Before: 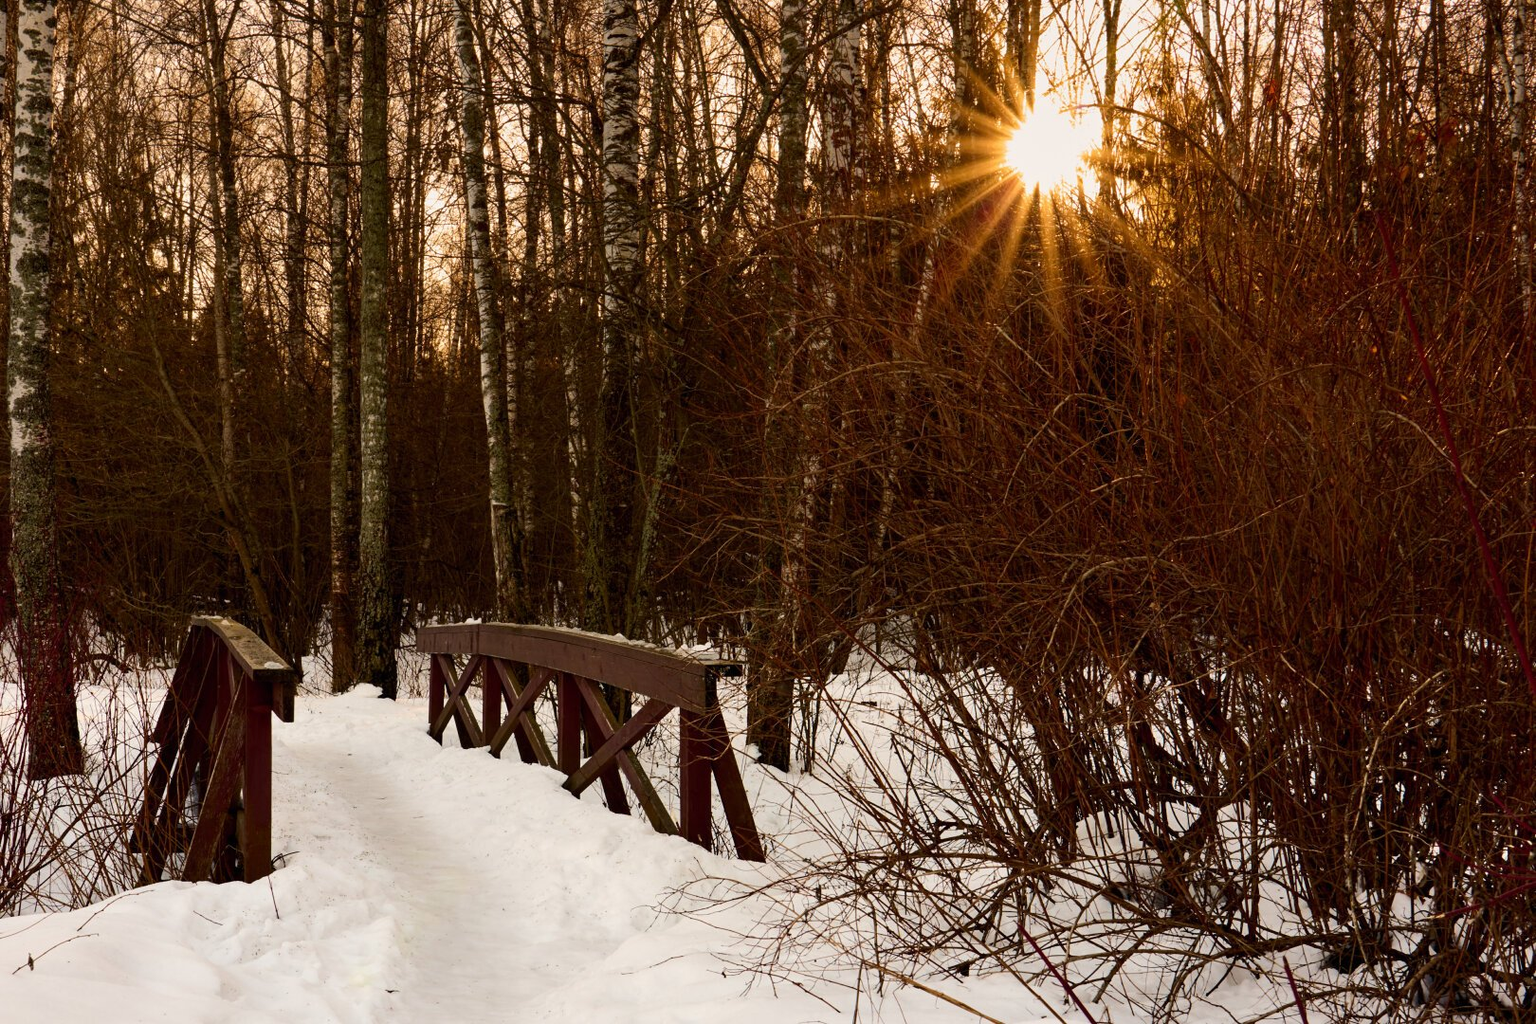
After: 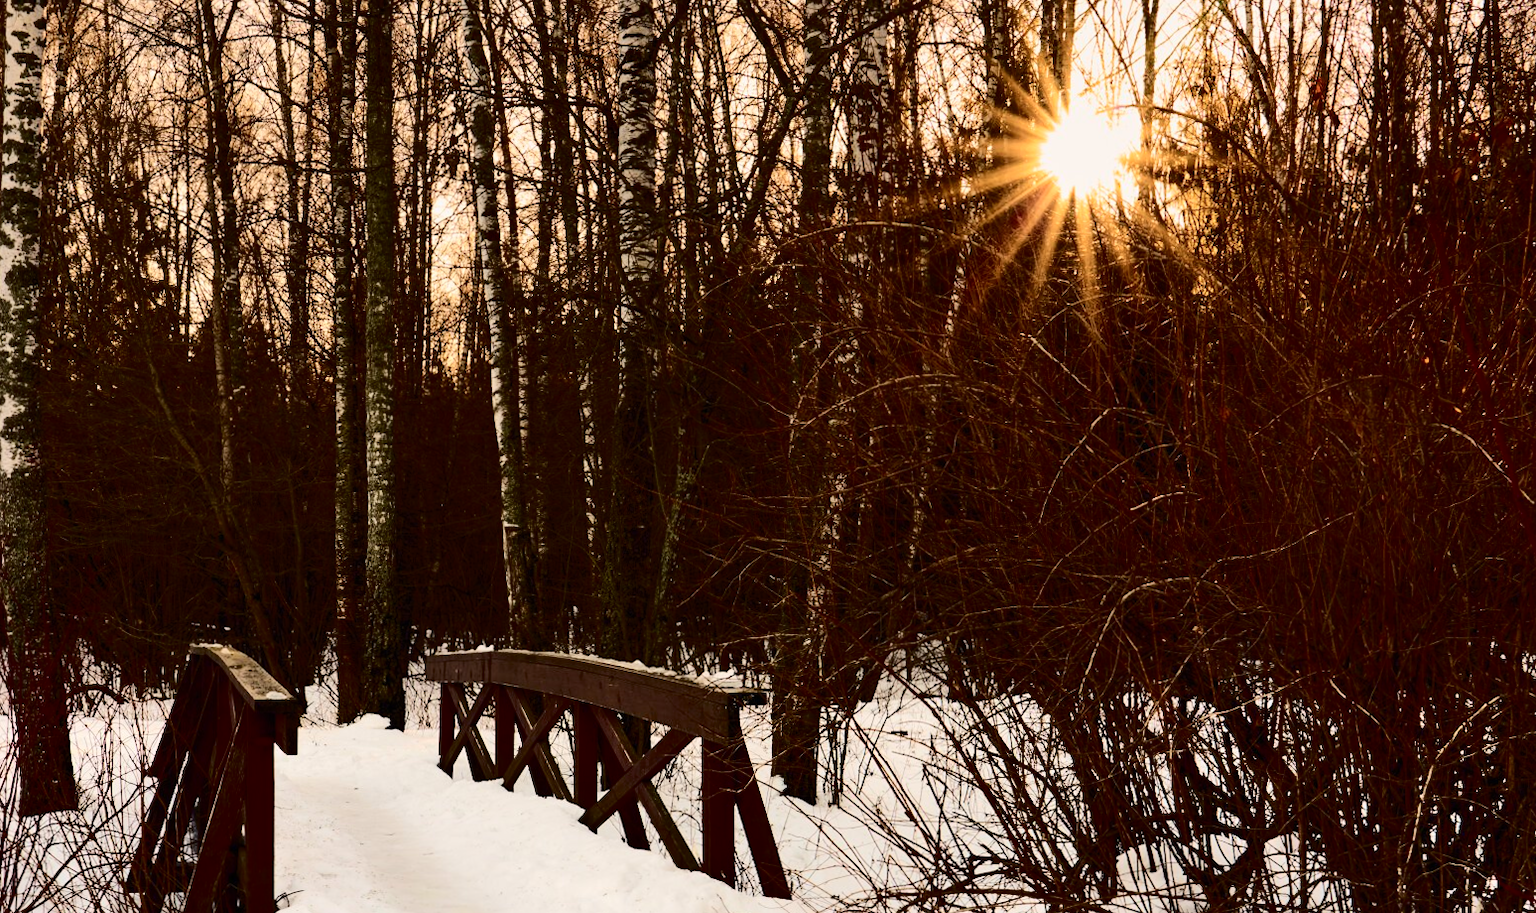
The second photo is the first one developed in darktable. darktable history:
crop and rotate: angle 0.251°, left 0.417%, right 3.34%, bottom 14.156%
shadows and highlights: radius 127.96, shadows 30.38, highlights -30.9, low approximation 0.01, soften with gaussian
tone curve: curves: ch0 [(0, 0) (0.003, 0.003) (0.011, 0.009) (0.025, 0.018) (0.044, 0.027) (0.069, 0.034) (0.1, 0.043) (0.136, 0.056) (0.177, 0.084) (0.224, 0.138) (0.277, 0.203) (0.335, 0.329) (0.399, 0.451) (0.468, 0.572) (0.543, 0.671) (0.623, 0.754) (0.709, 0.821) (0.801, 0.88) (0.898, 0.938) (1, 1)], color space Lab, independent channels, preserve colors none
